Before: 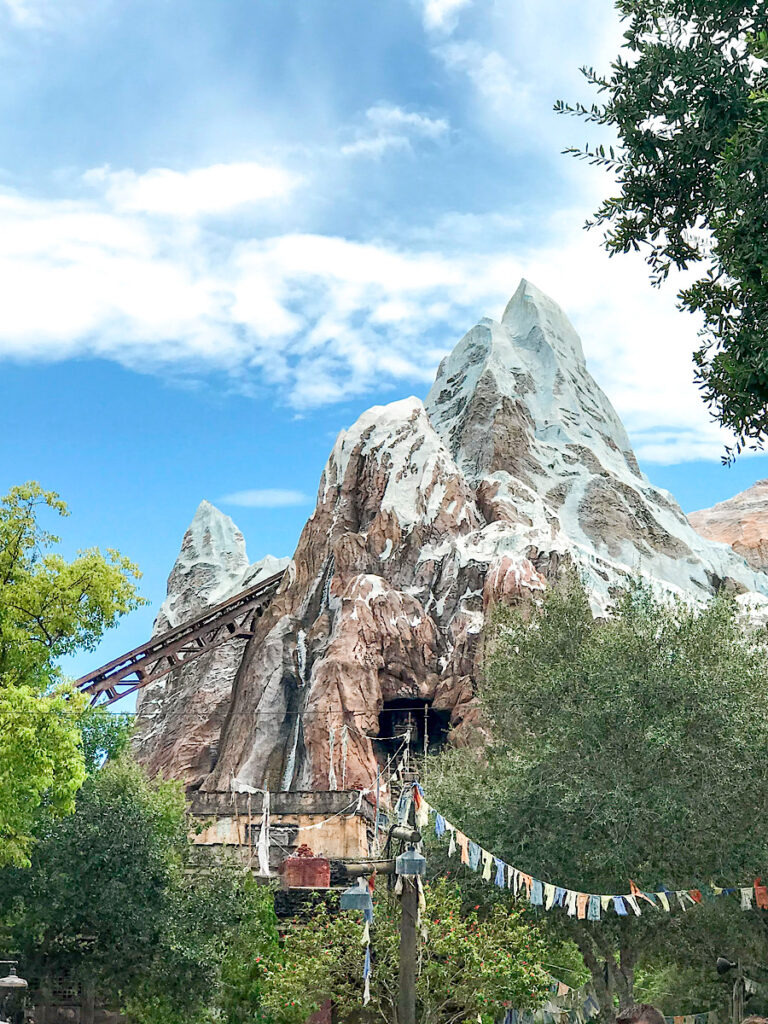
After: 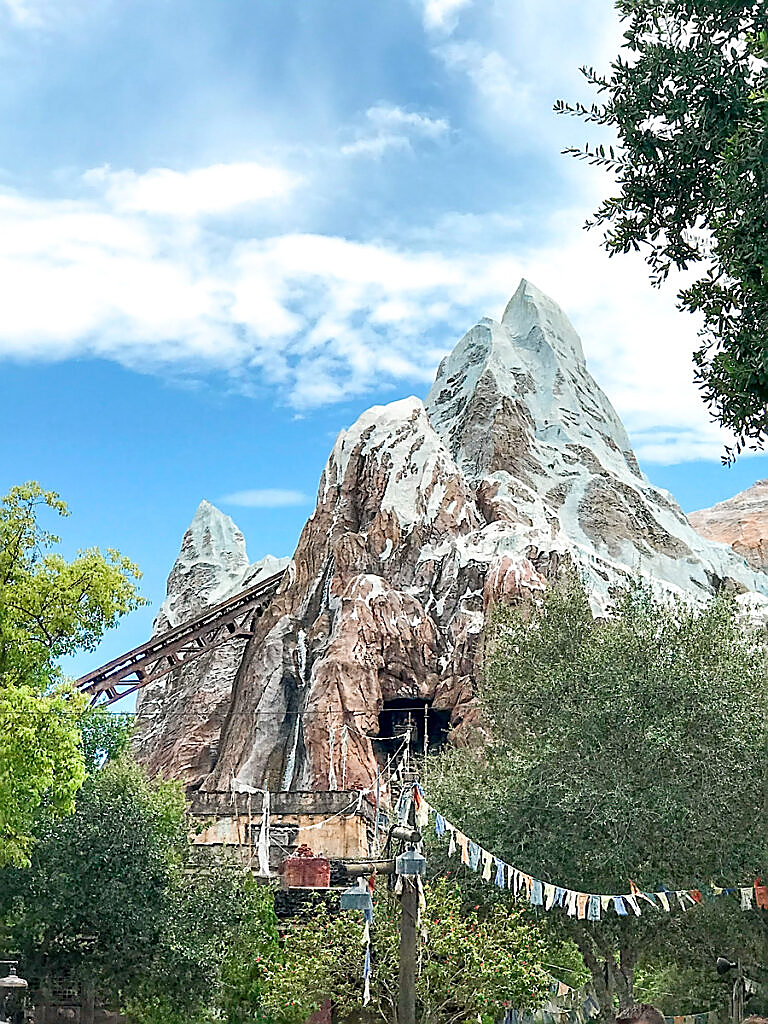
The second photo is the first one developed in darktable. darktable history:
sharpen: radius 1.382, amount 1.235, threshold 0.802
